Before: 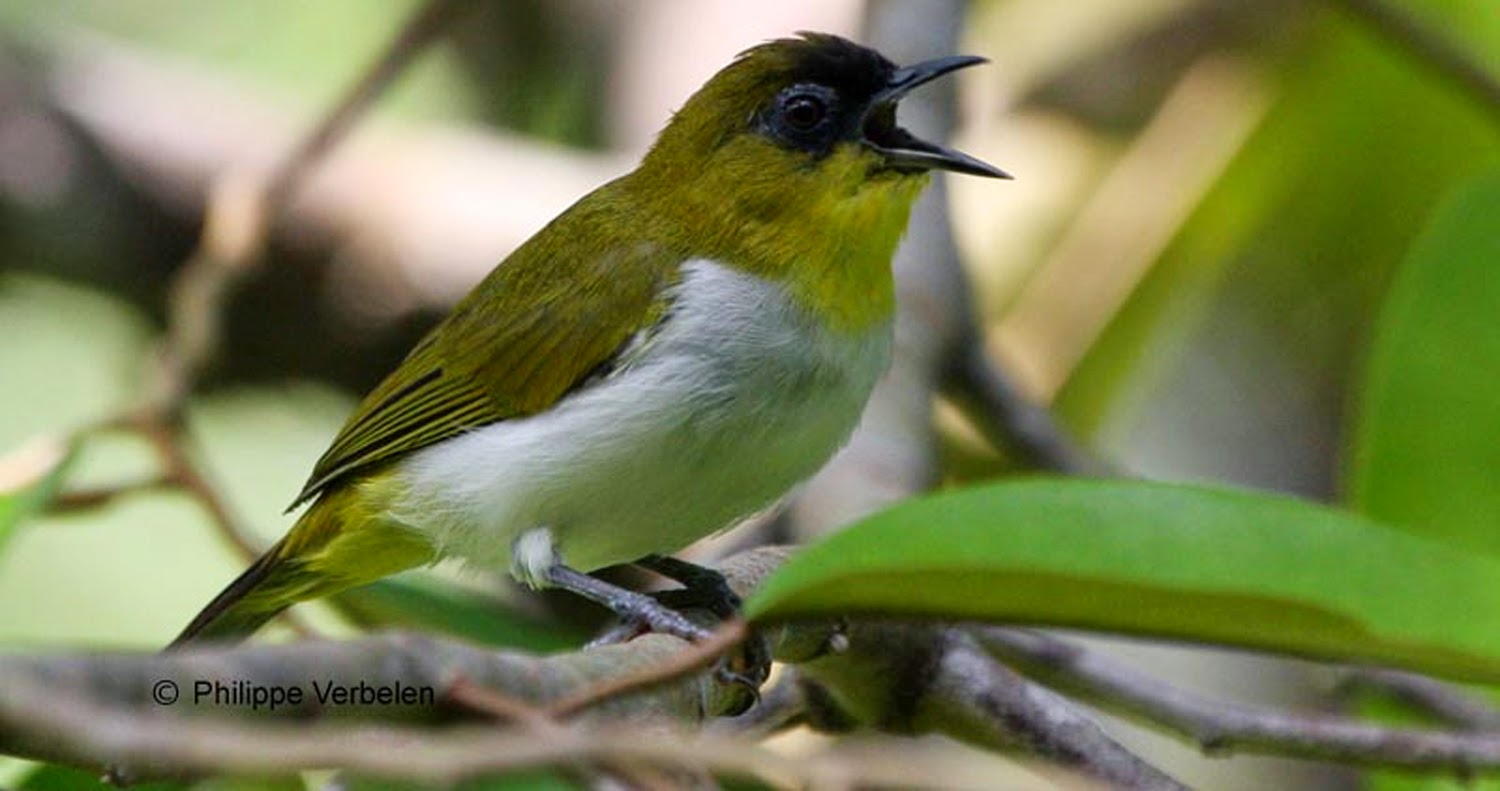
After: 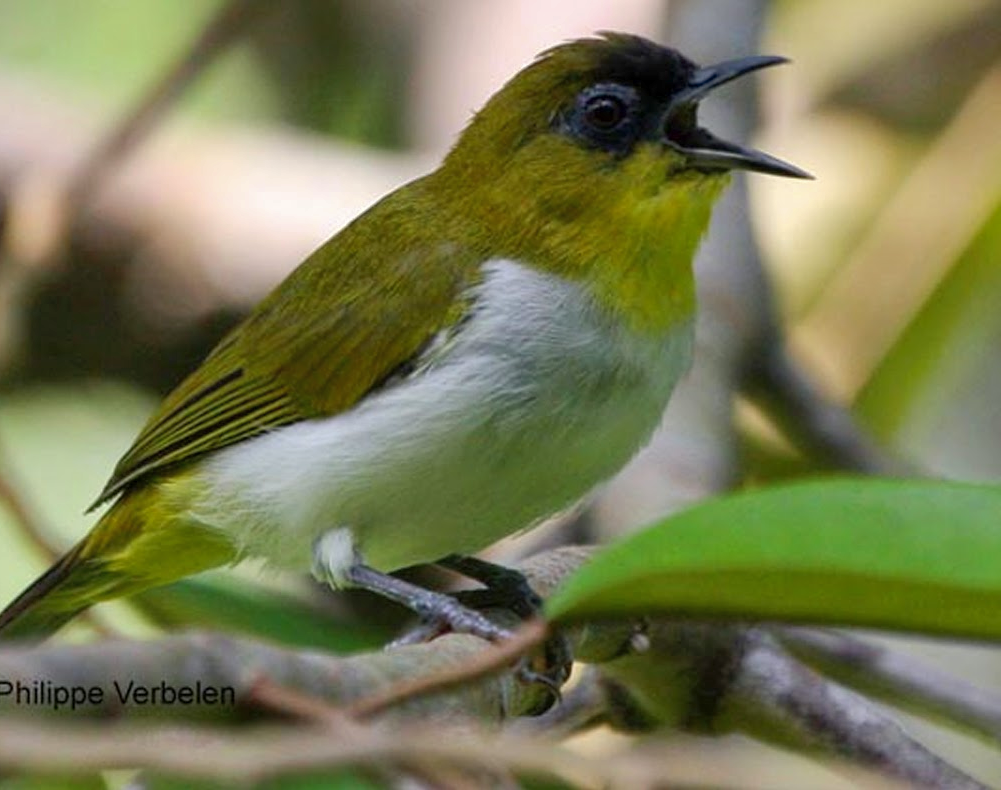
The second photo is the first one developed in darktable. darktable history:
crop and rotate: left 13.386%, right 19.876%
shadows and highlights: on, module defaults
